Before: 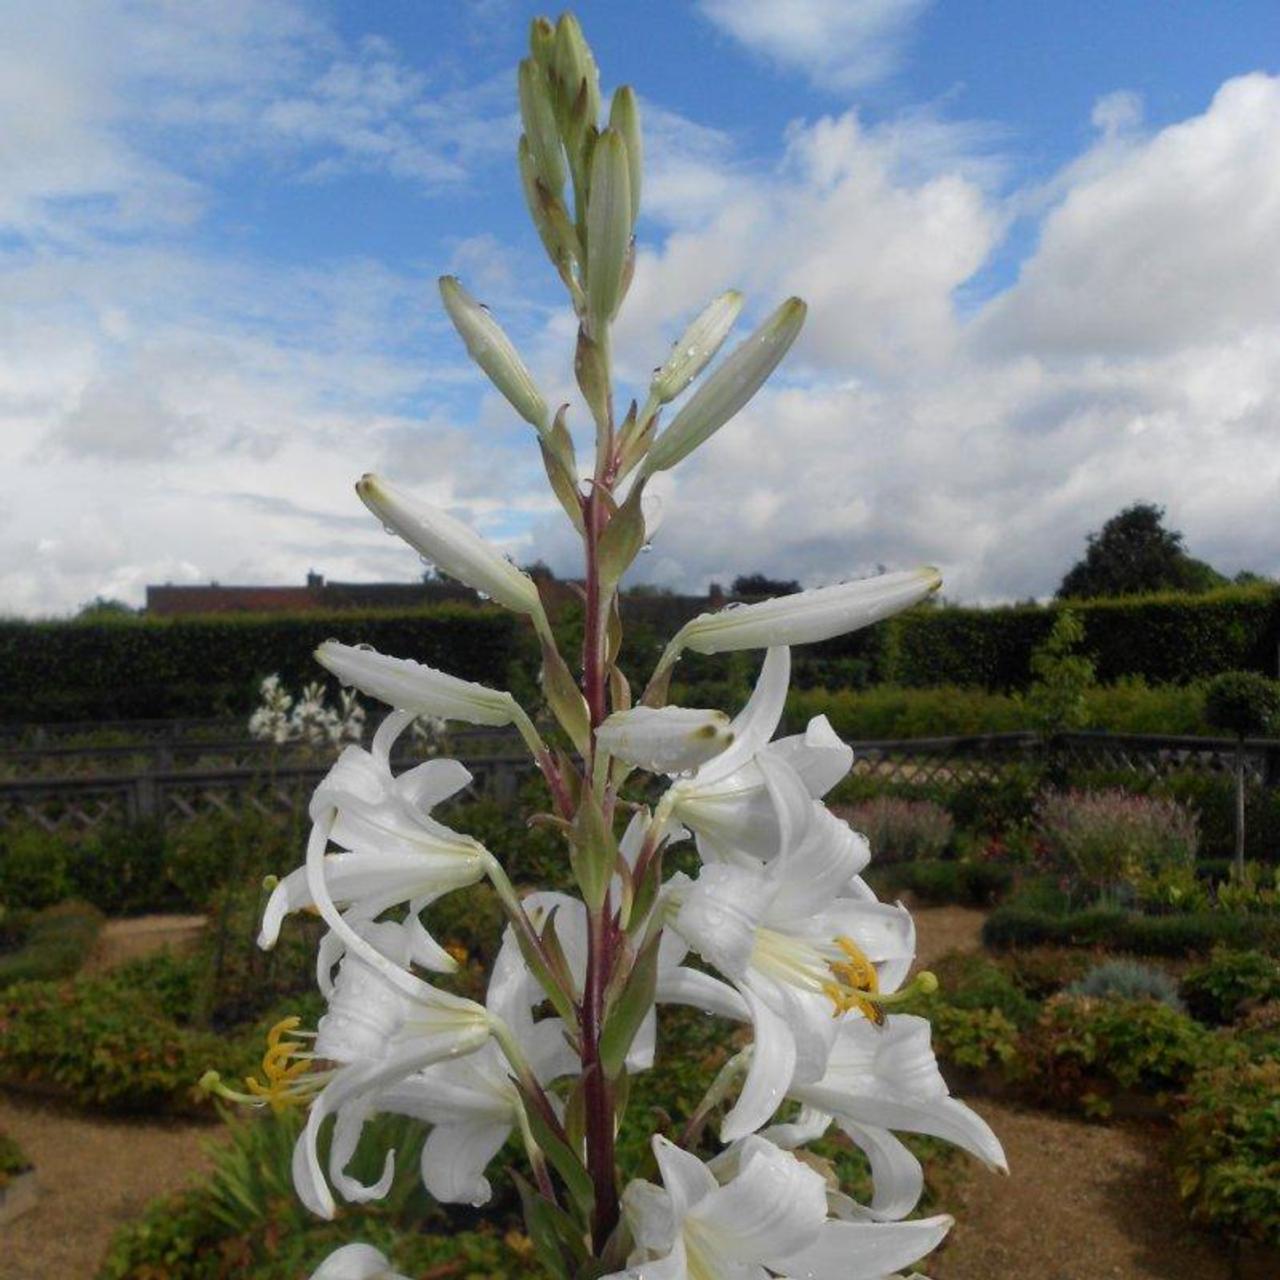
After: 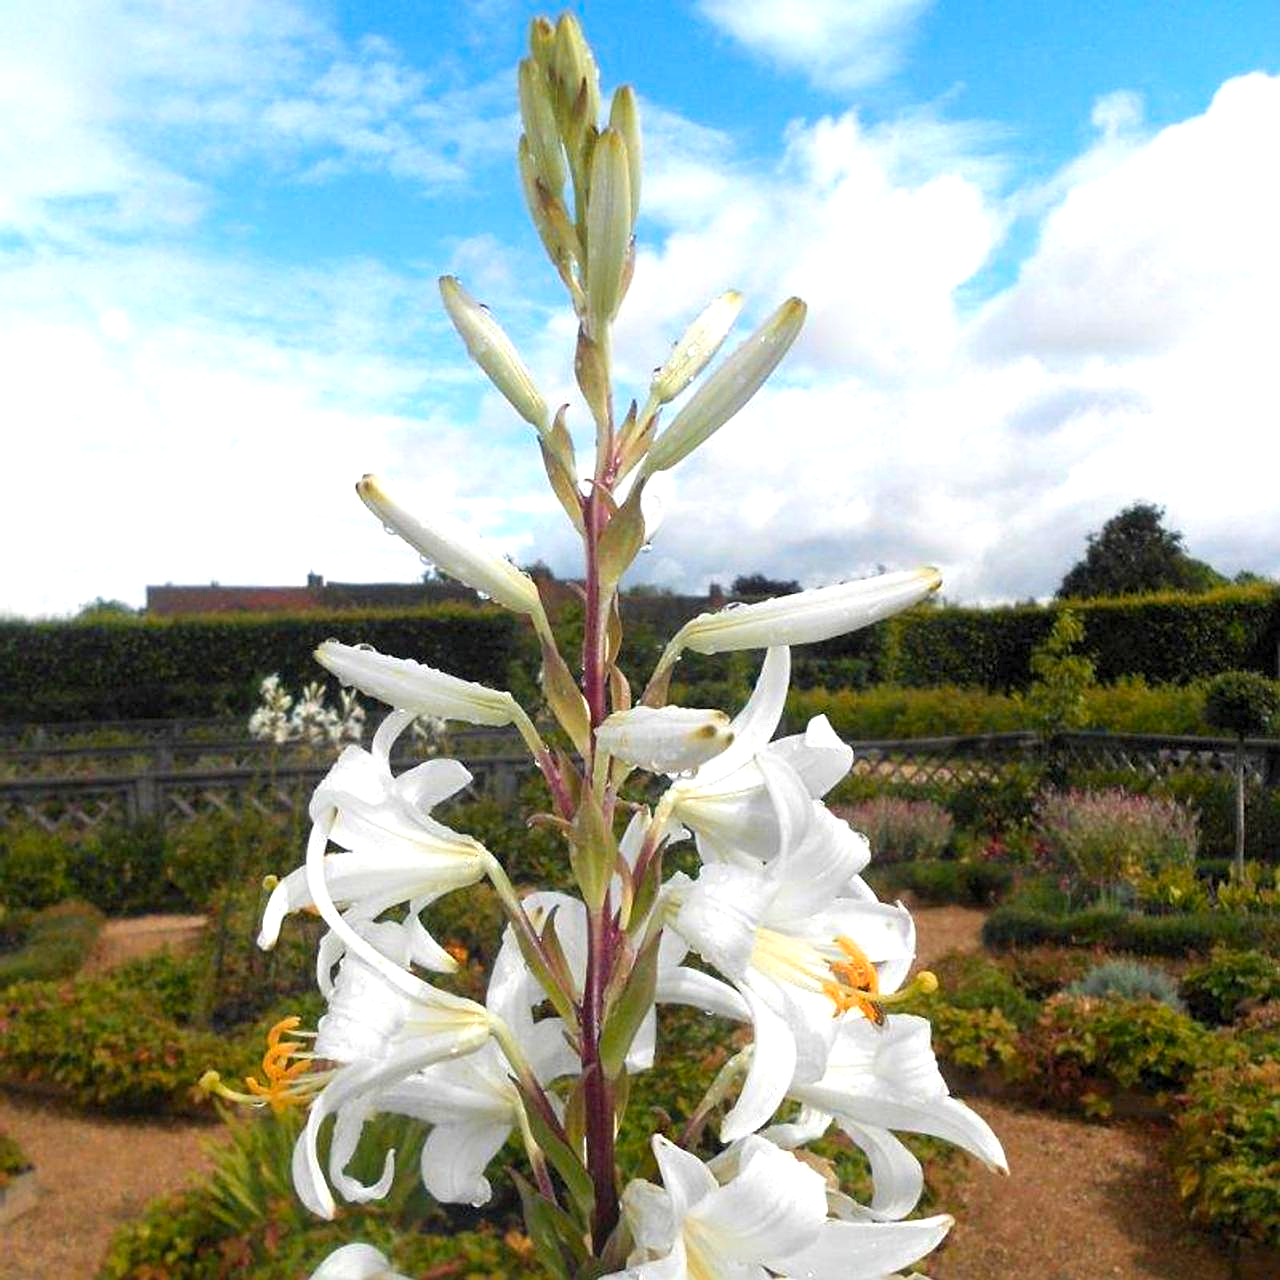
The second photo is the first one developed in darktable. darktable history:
sharpen: on, module defaults
levels: levels [0.018, 0.493, 1]
exposure: black level correction 0, exposure 1 EV, compensate exposure bias true, compensate highlight preservation false
color zones: curves: ch1 [(0.235, 0.558) (0.75, 0.5)]; ch2 [(0.25, 0.462) (0.749, 0.457)], mix 40.67%
